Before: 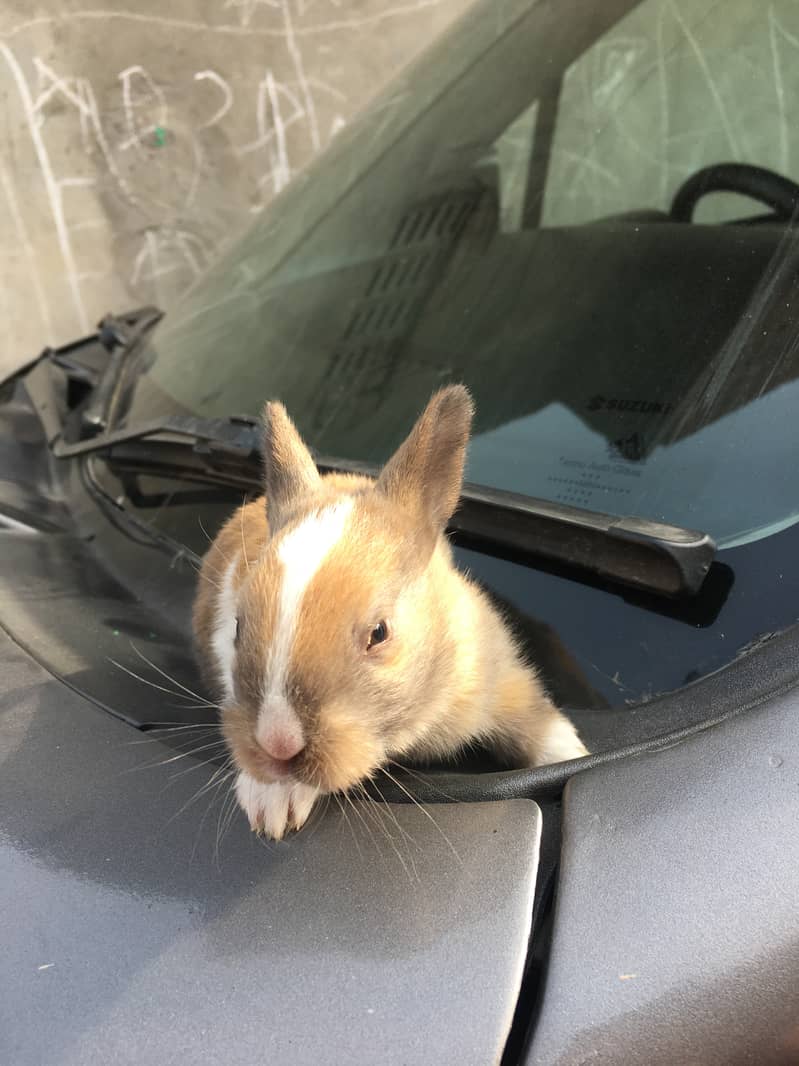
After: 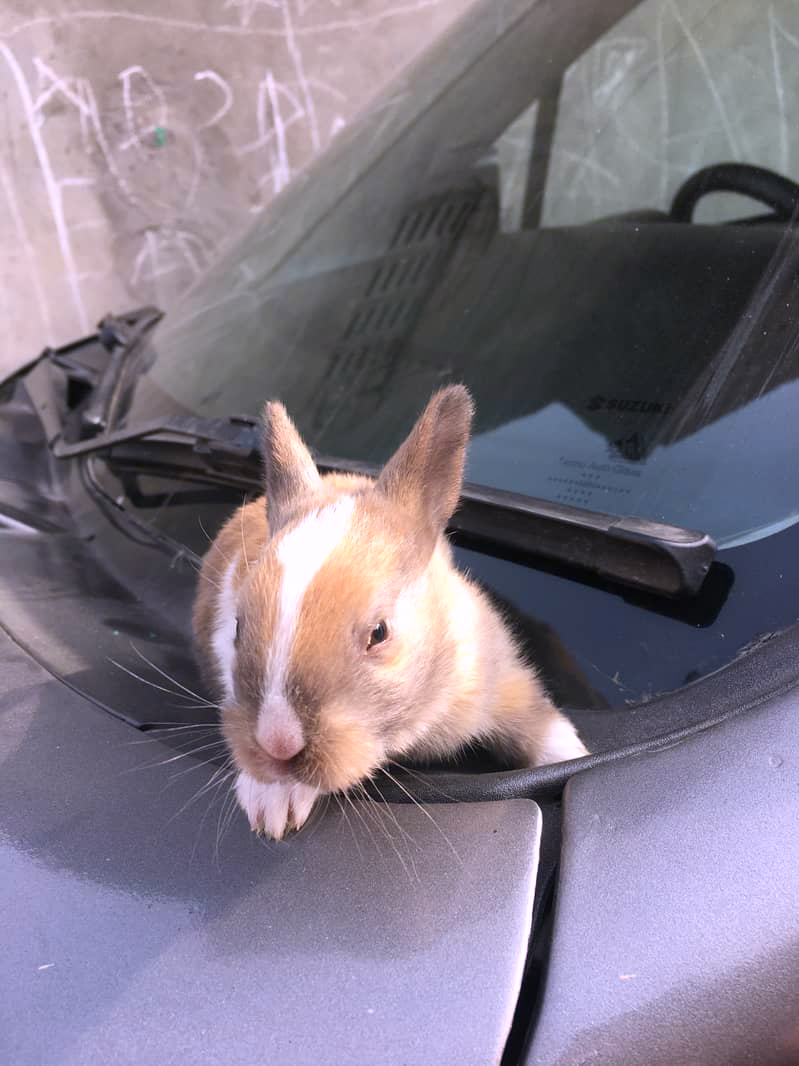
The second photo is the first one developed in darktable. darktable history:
white balance: red 1.05, blue 1.072
color calibration: illuminant custom, x 0.363, y 0.385, temperature 4528.03 K
